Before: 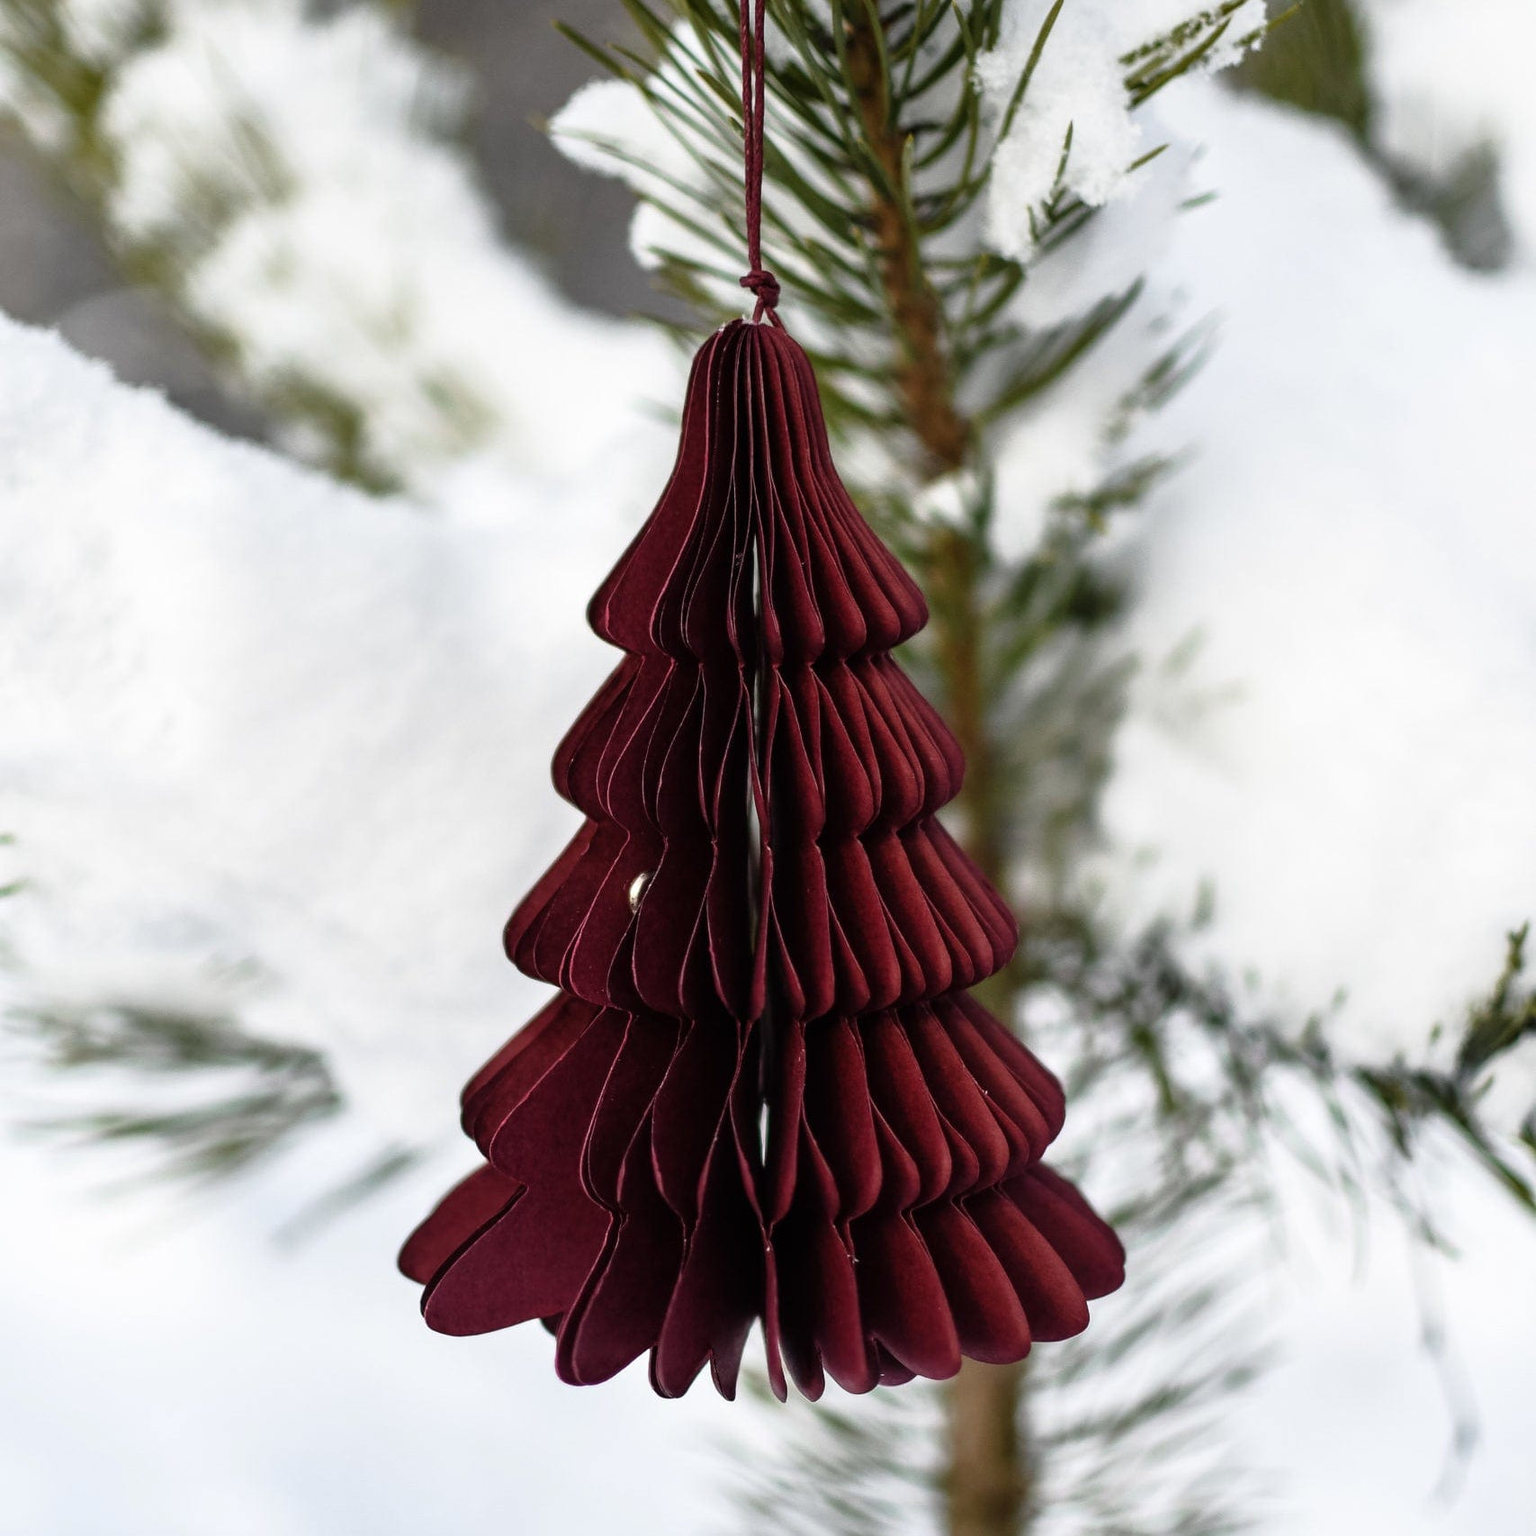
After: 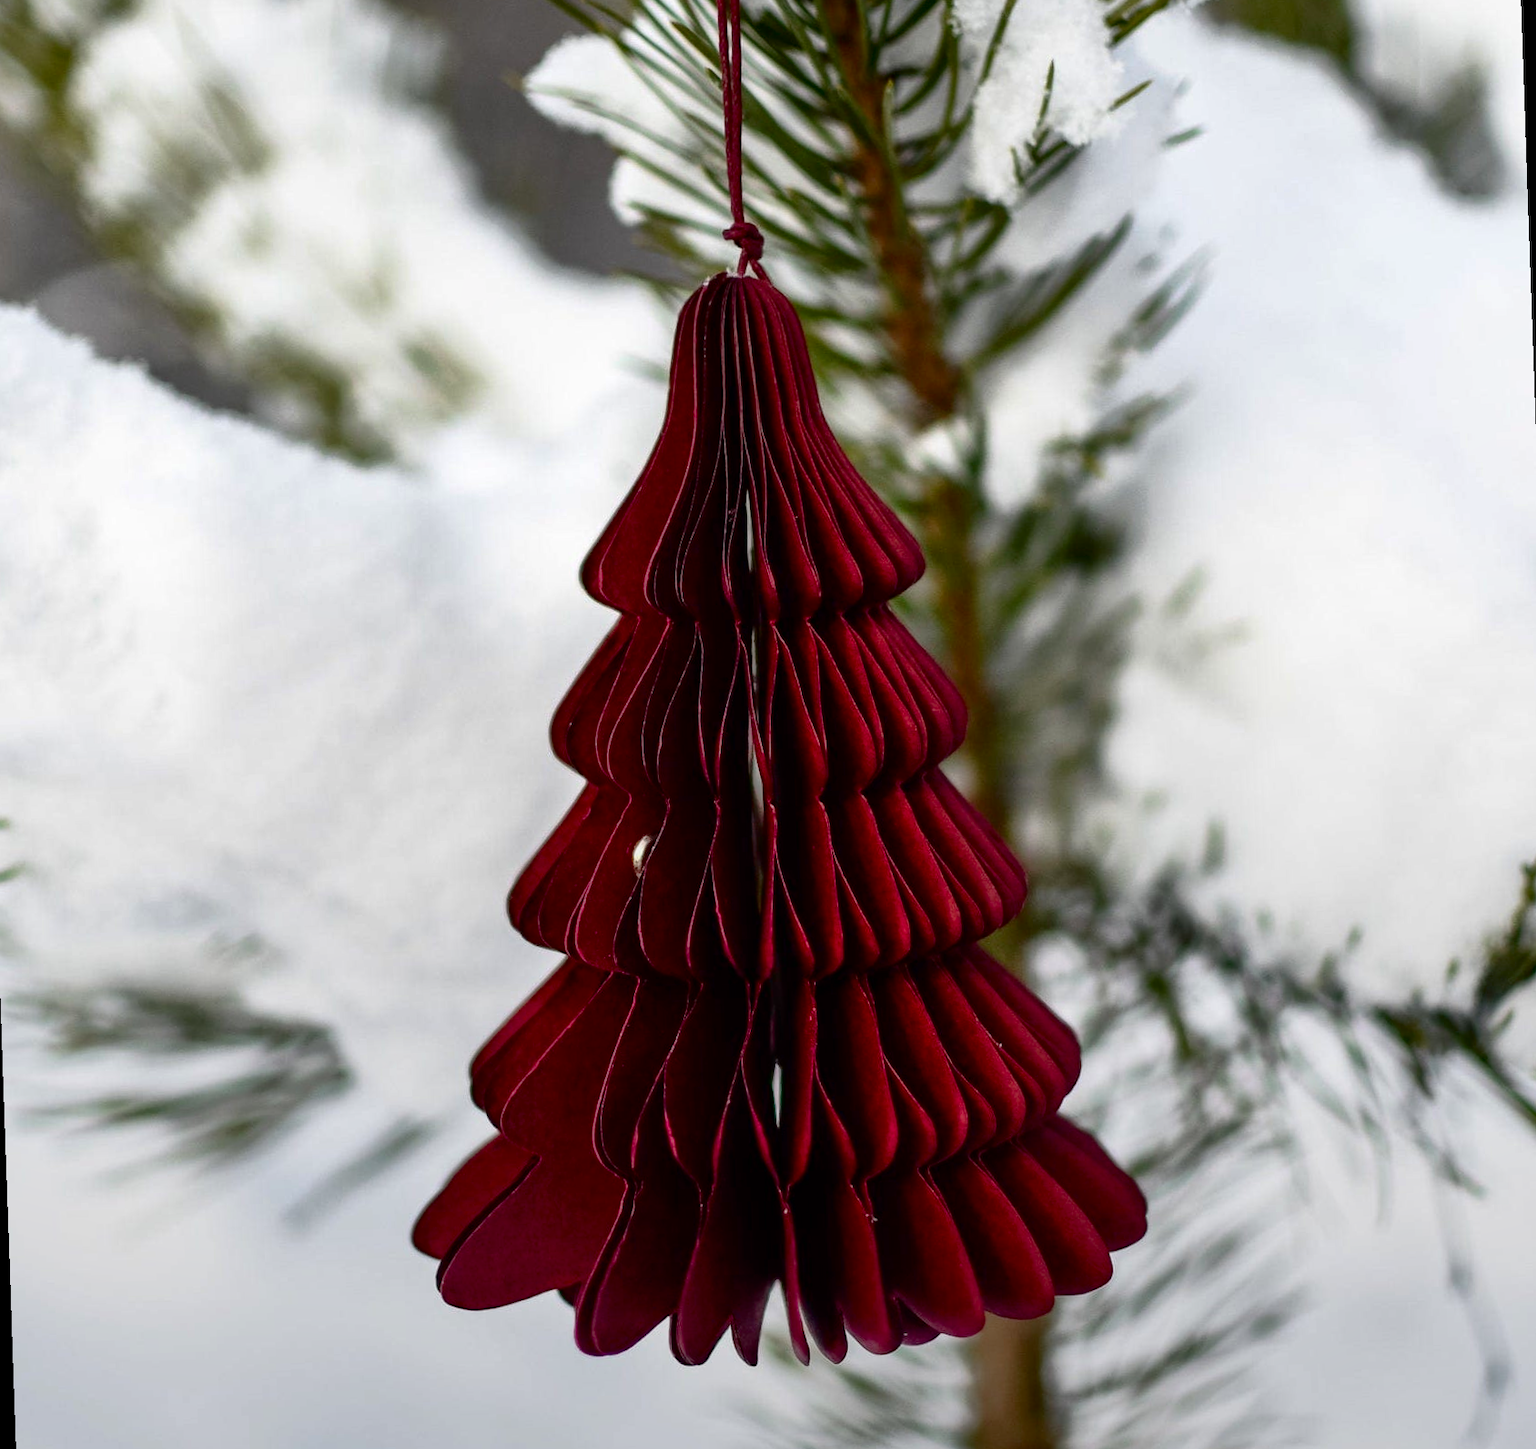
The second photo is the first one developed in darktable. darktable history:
graduated density: rotation -180°, offset 27.42
rotate and perspective: rotation -2°, crop left 0.022, crop right 0.978, crop top 0.049, crop bottom 0.951
shadows and highlights: on, module defaults
contrast brightness saturation: contrast 0.2, brightness -0.11, saturation 0.1
